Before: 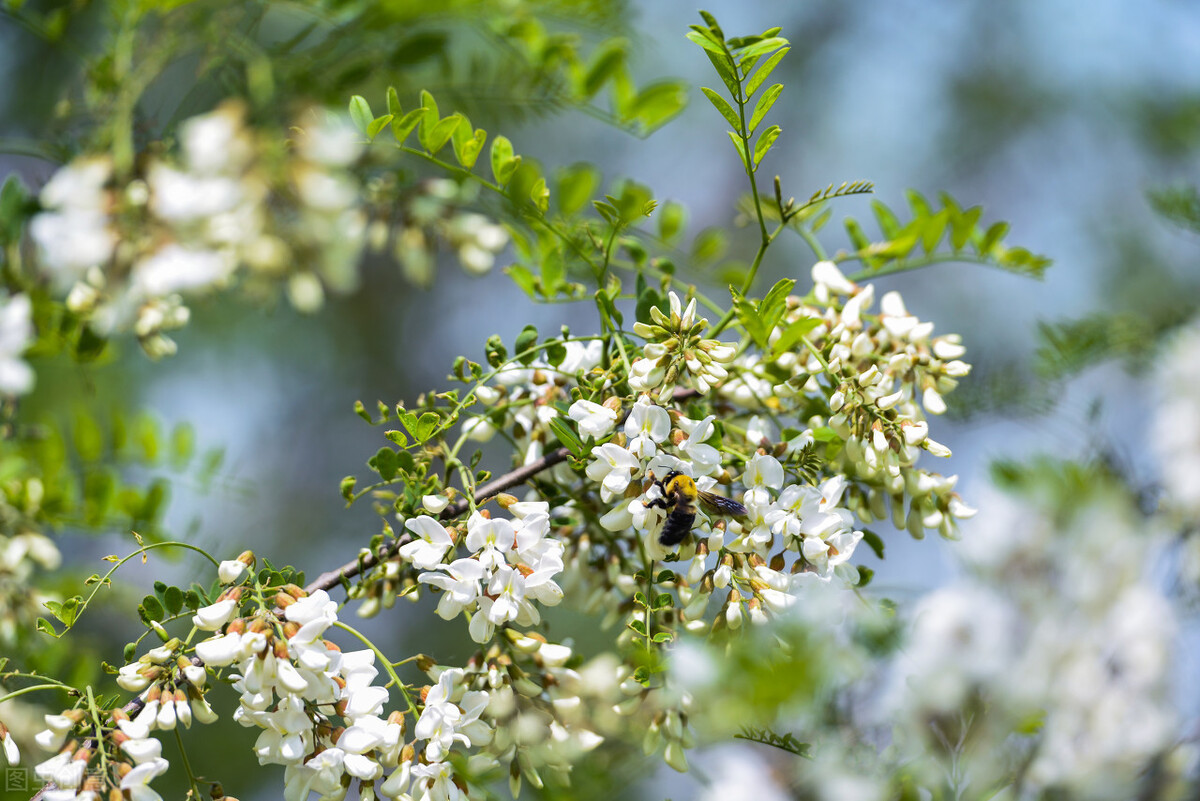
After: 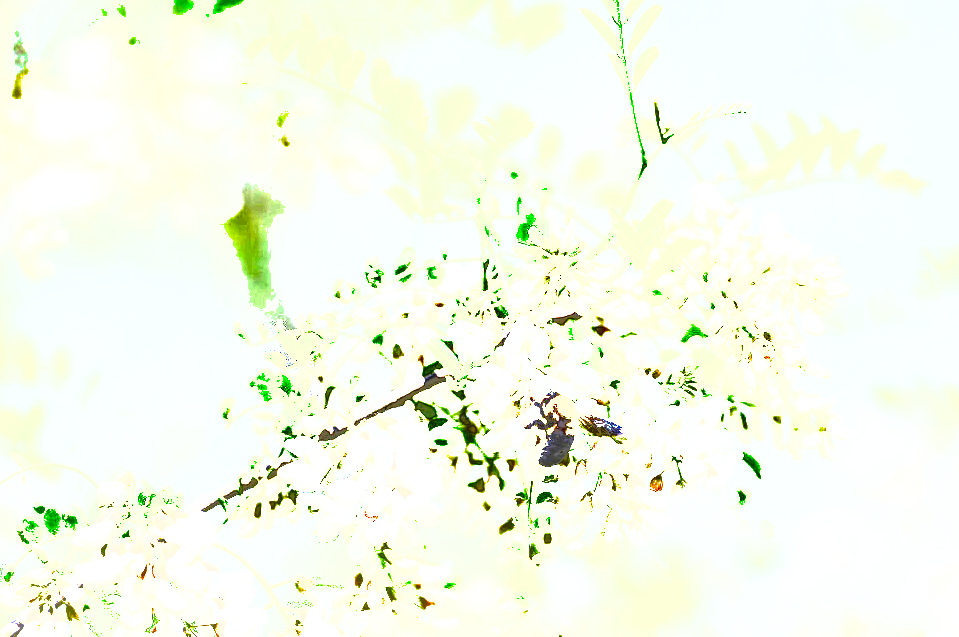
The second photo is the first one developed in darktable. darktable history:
shadows and highlights: shadows 39.11, highlights -74.21
crop and rotate: left 10.16%, top 9.961%, right 9.908%, bottom 10.398%
exposure: black level correction 0, exposure 4.015 EV, compensate highlight preservation false
